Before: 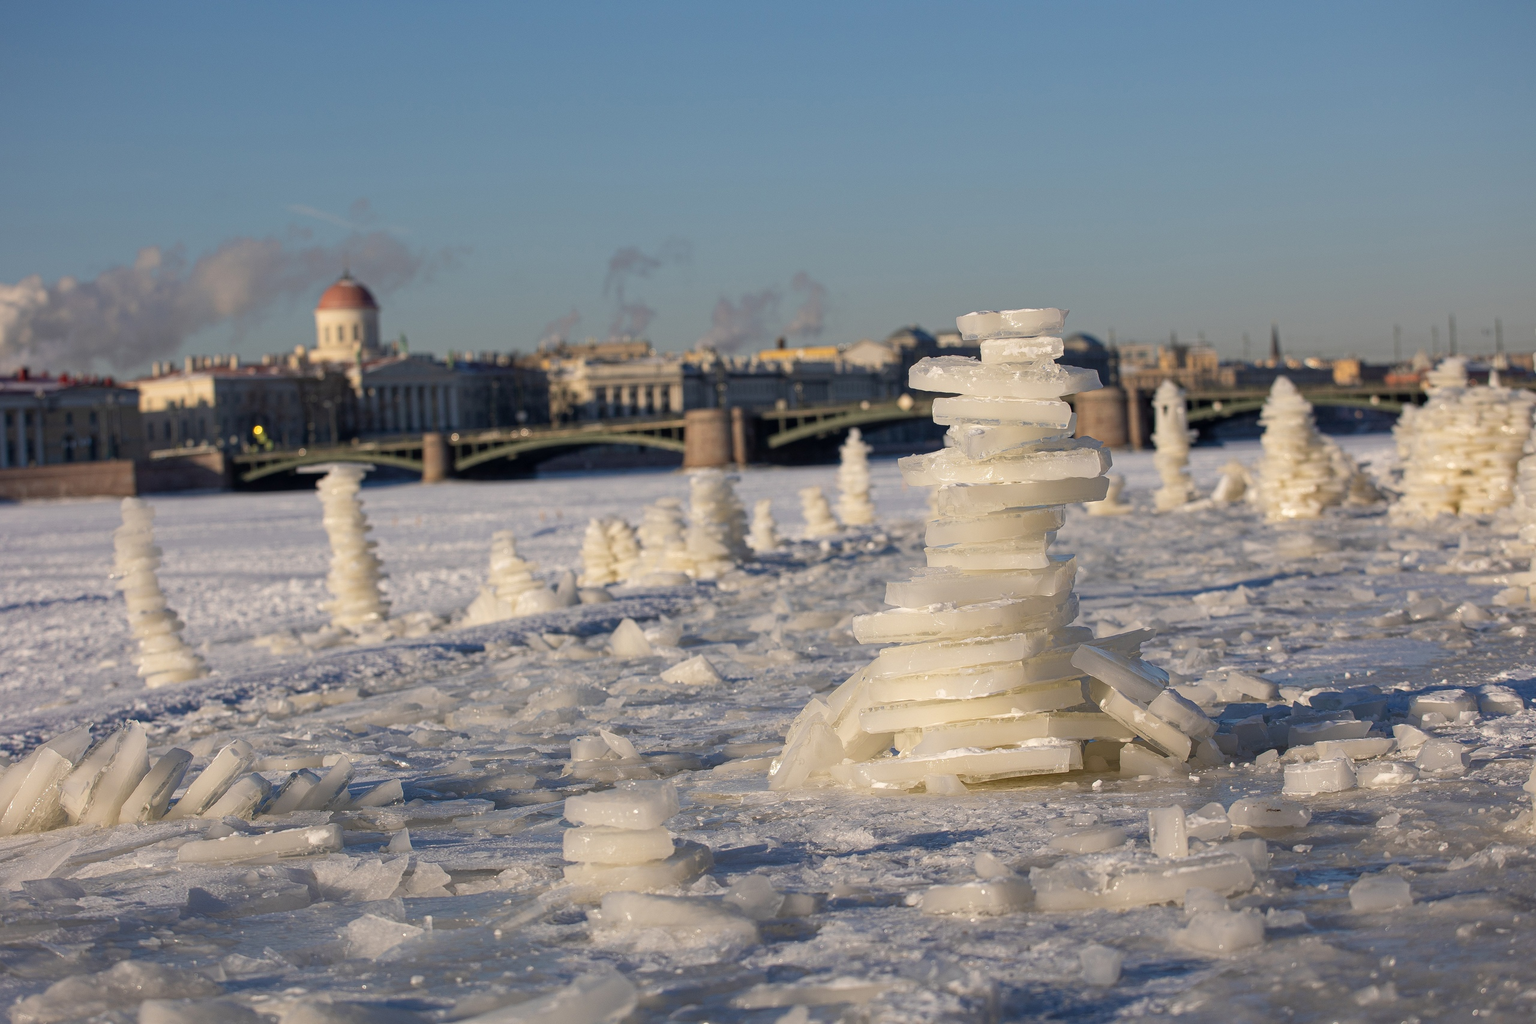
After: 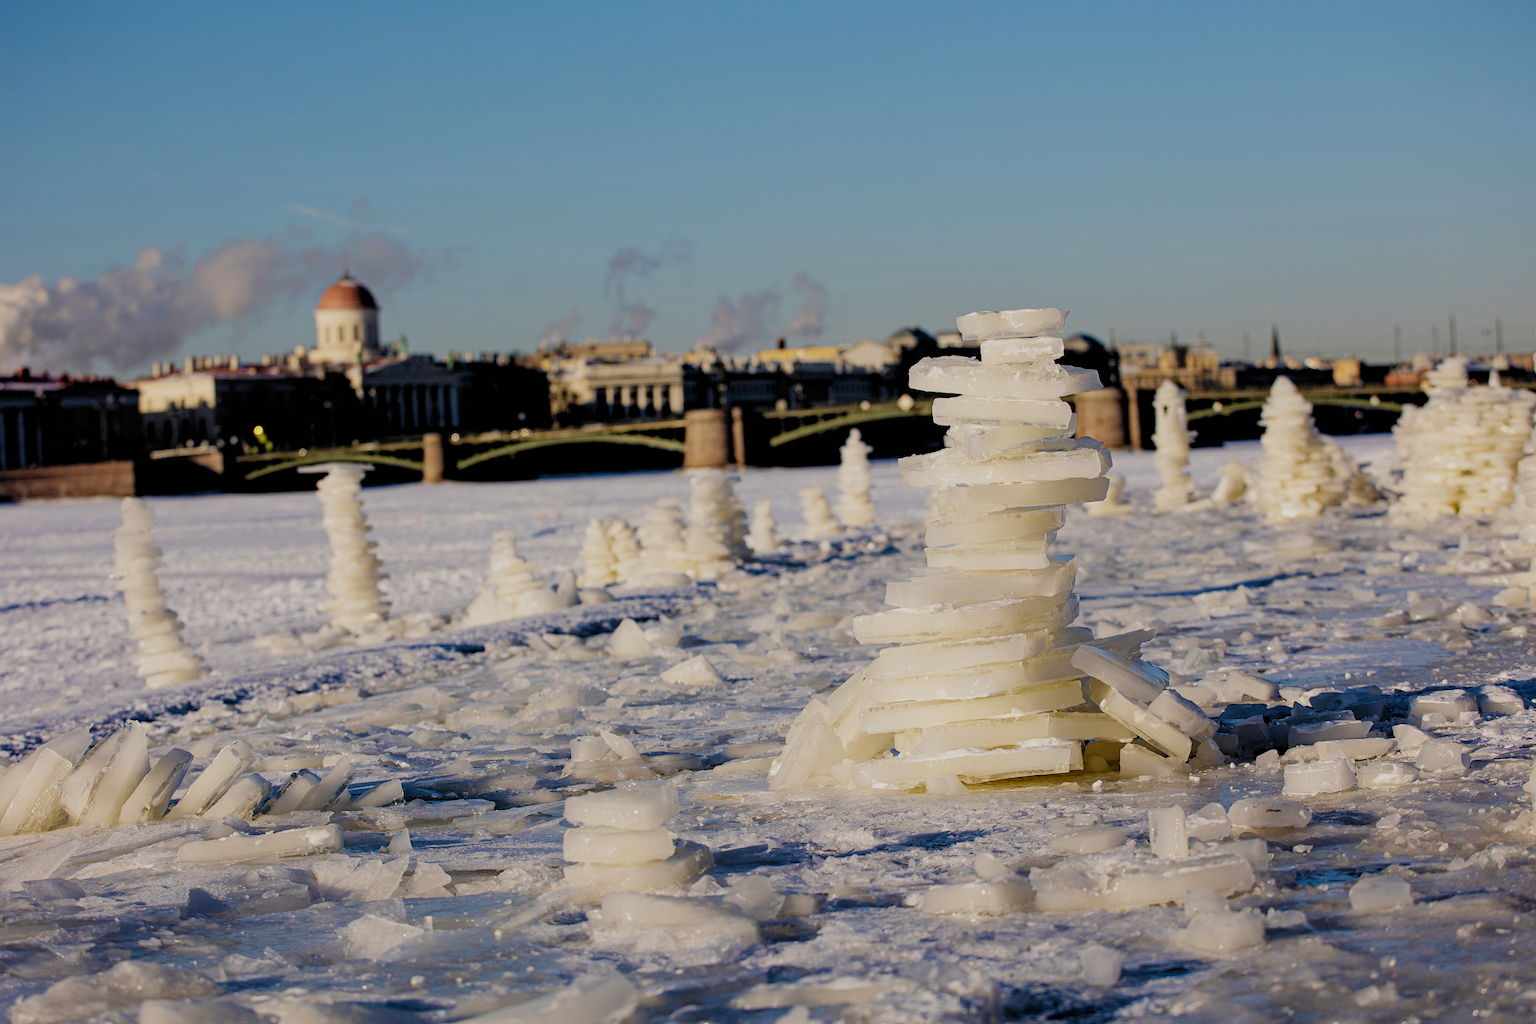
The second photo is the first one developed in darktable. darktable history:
velvia: on, module defaults
filmic rgb: black relative exposure -2.85 EV, white relative exposure 4.56 EV, hardness 1.77, contrast 1.25, preserve chrominance no, color science v5 (2021)
